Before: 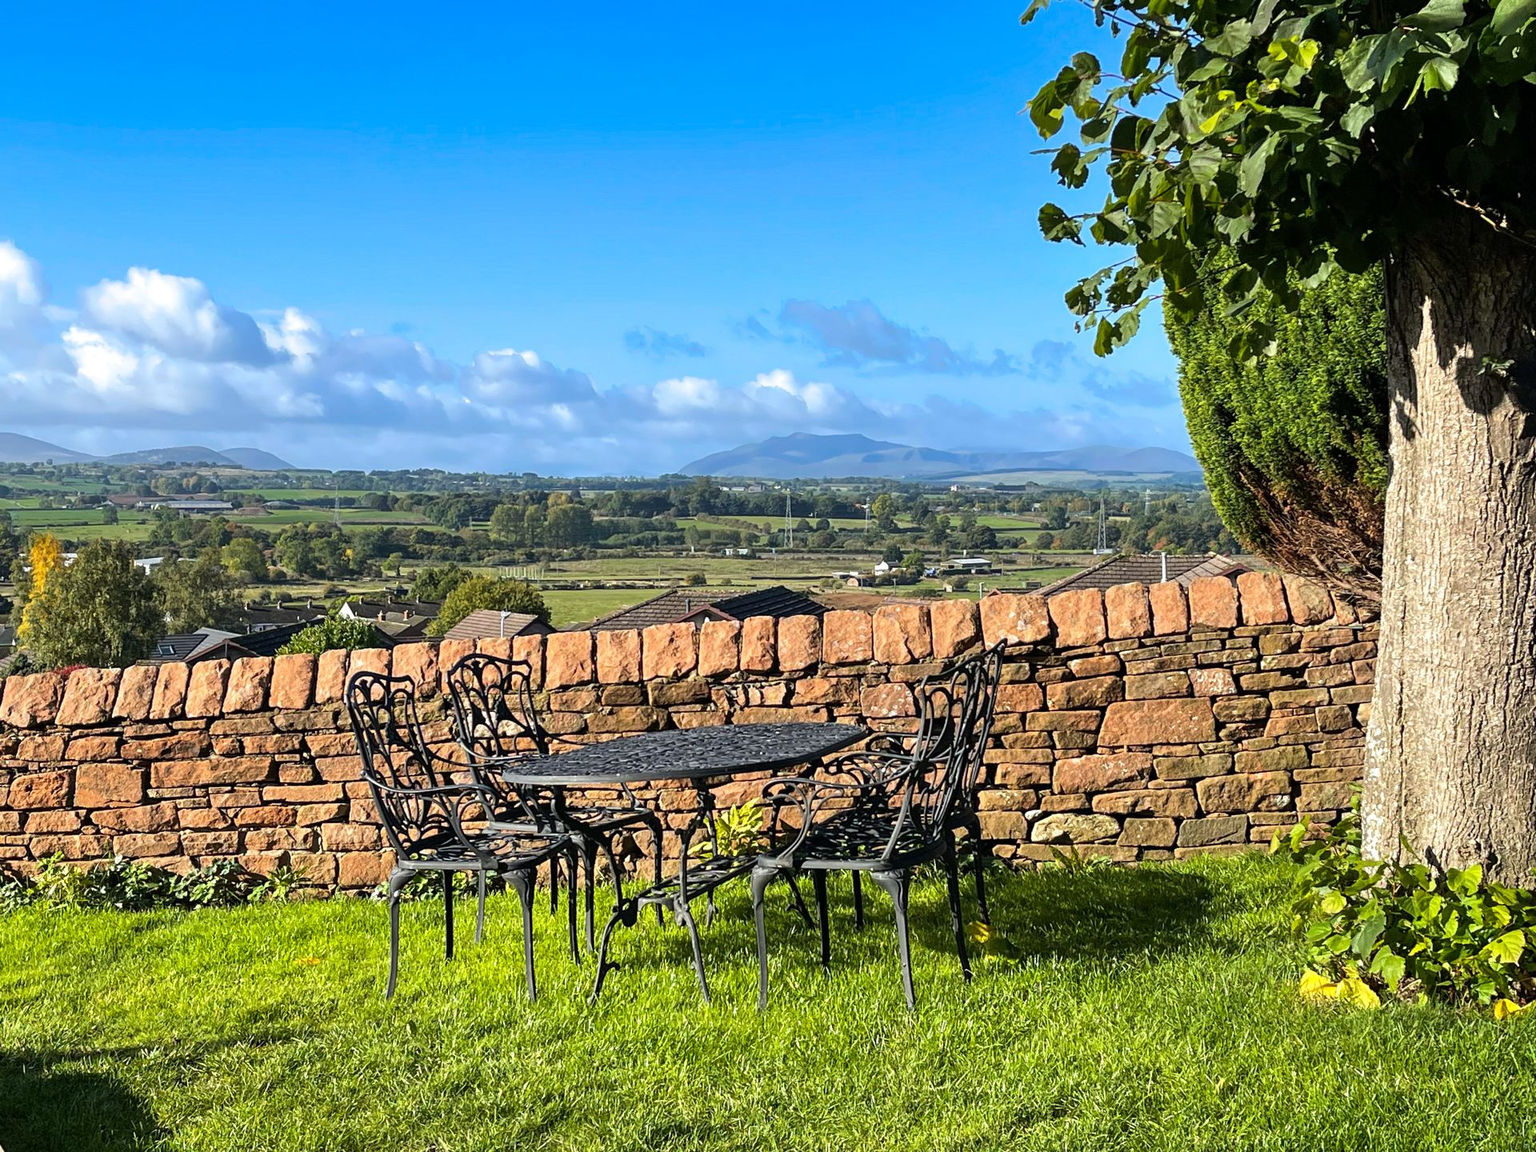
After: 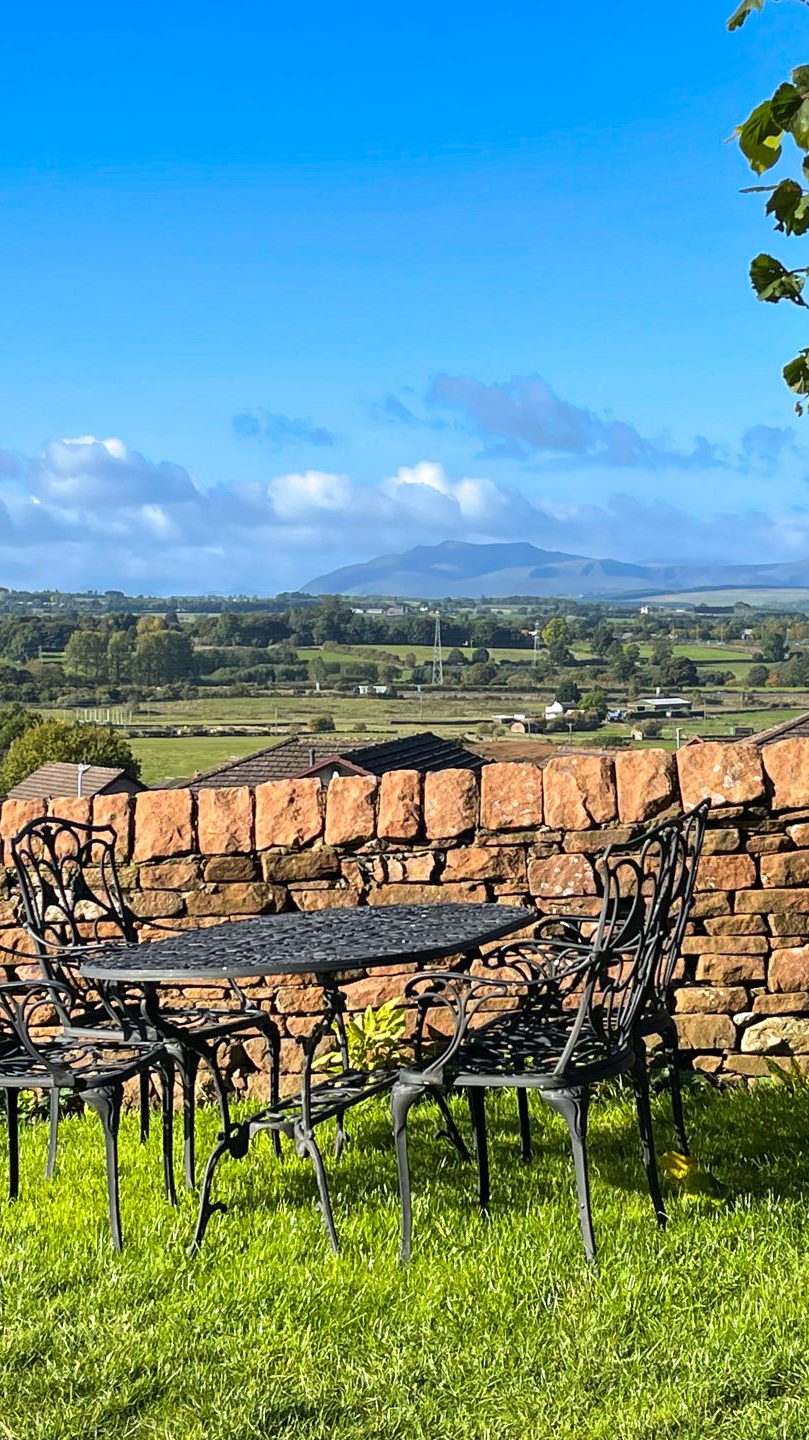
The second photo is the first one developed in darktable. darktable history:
crop: left 28.583%, right 29.231%
tone equalizer: on, module defaults
